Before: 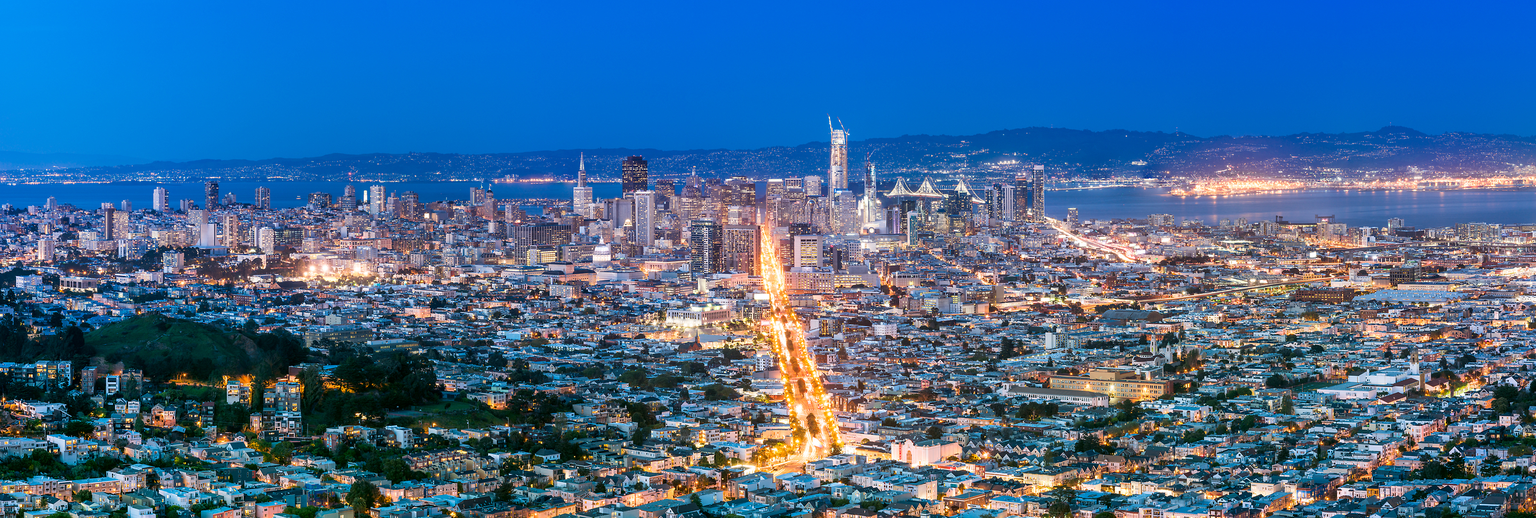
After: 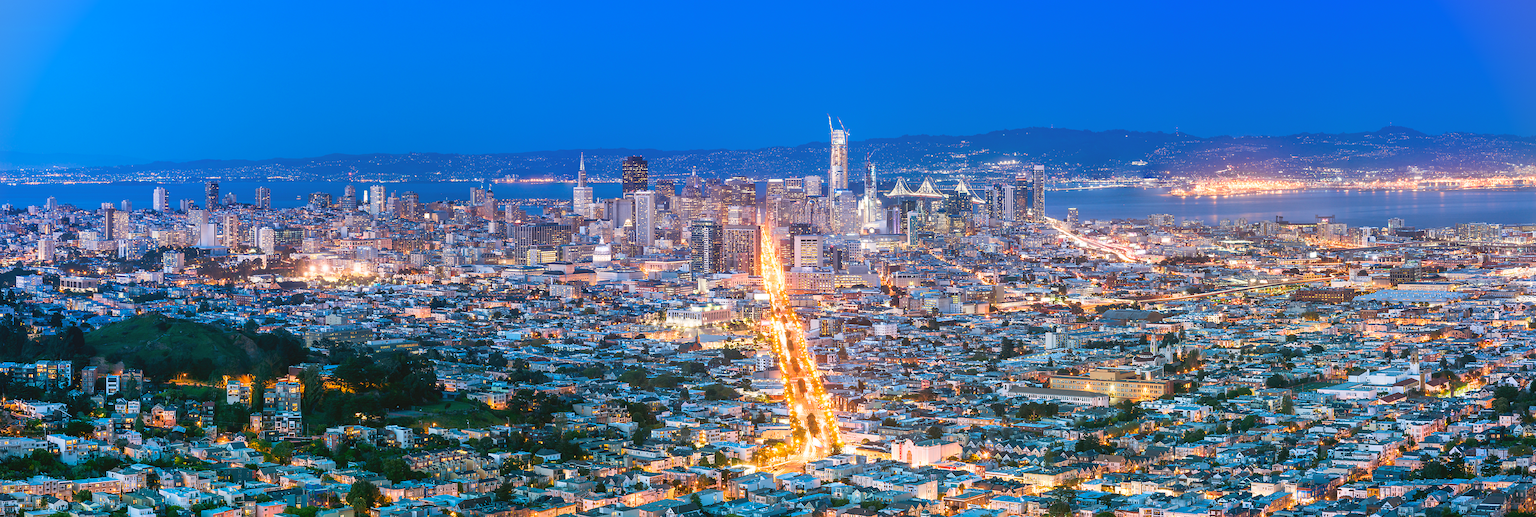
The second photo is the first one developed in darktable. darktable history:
exposure: exposure 0.298 EV, compensate highlight preservation false
local contrast: highlights 68%, shadows 69%, detail 83%, midtone range 0.327
vignetting: fall-off start 99.65%, width/height ratio 1.322
